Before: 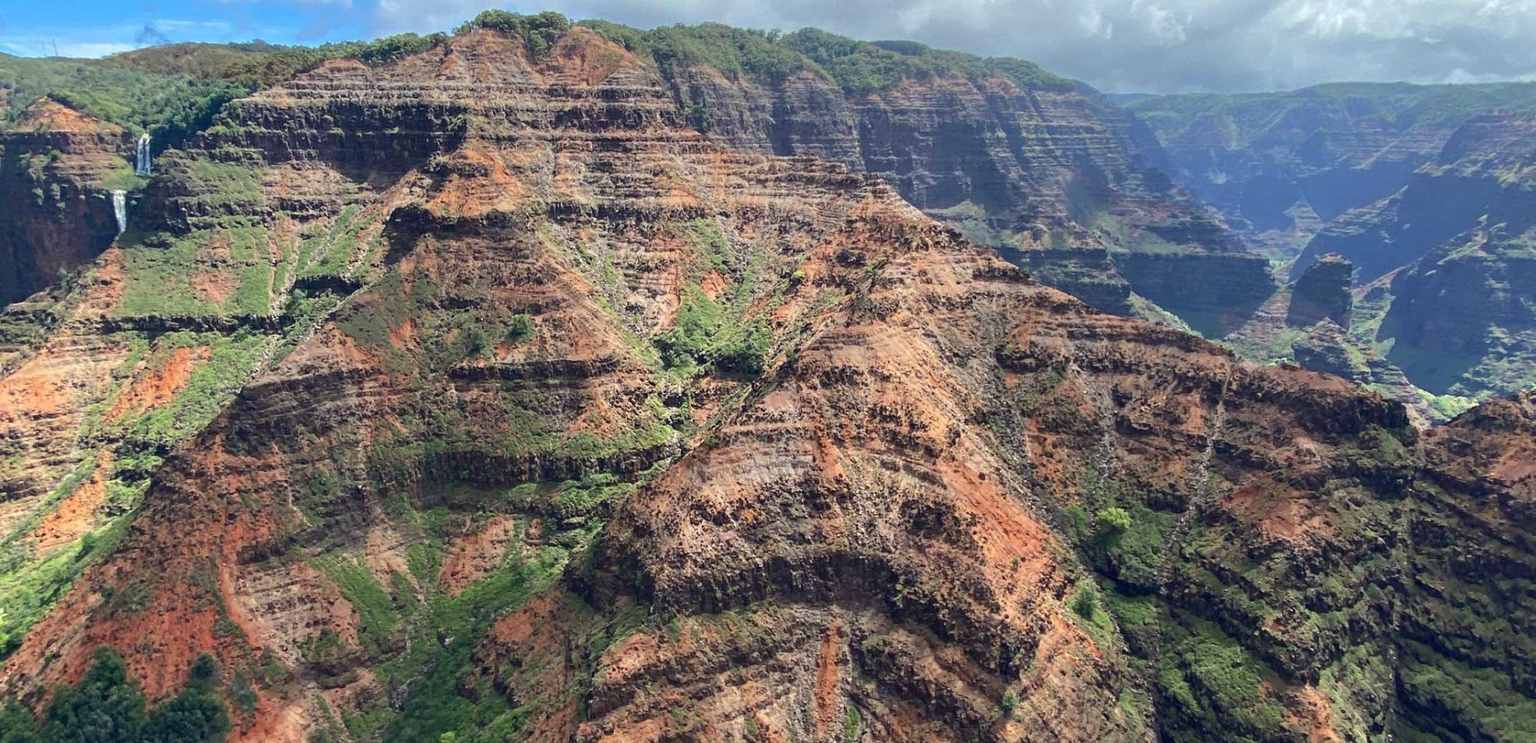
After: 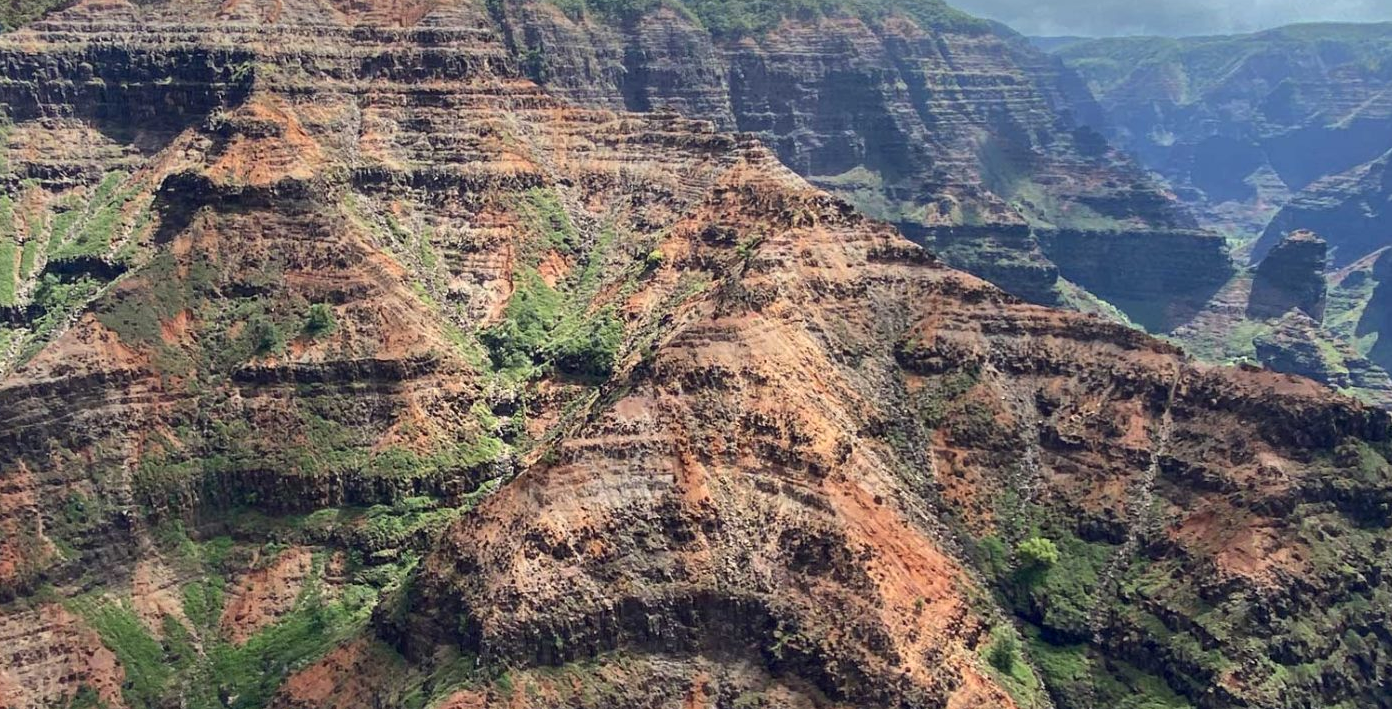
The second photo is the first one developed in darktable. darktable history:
crop: left 16.768%, top 8.653%, right 8.362%, bottom 12.485%
local contrast: mode bilateral grid, contrast 20, coarseness 50, detail 120%, midtone range 0.2
